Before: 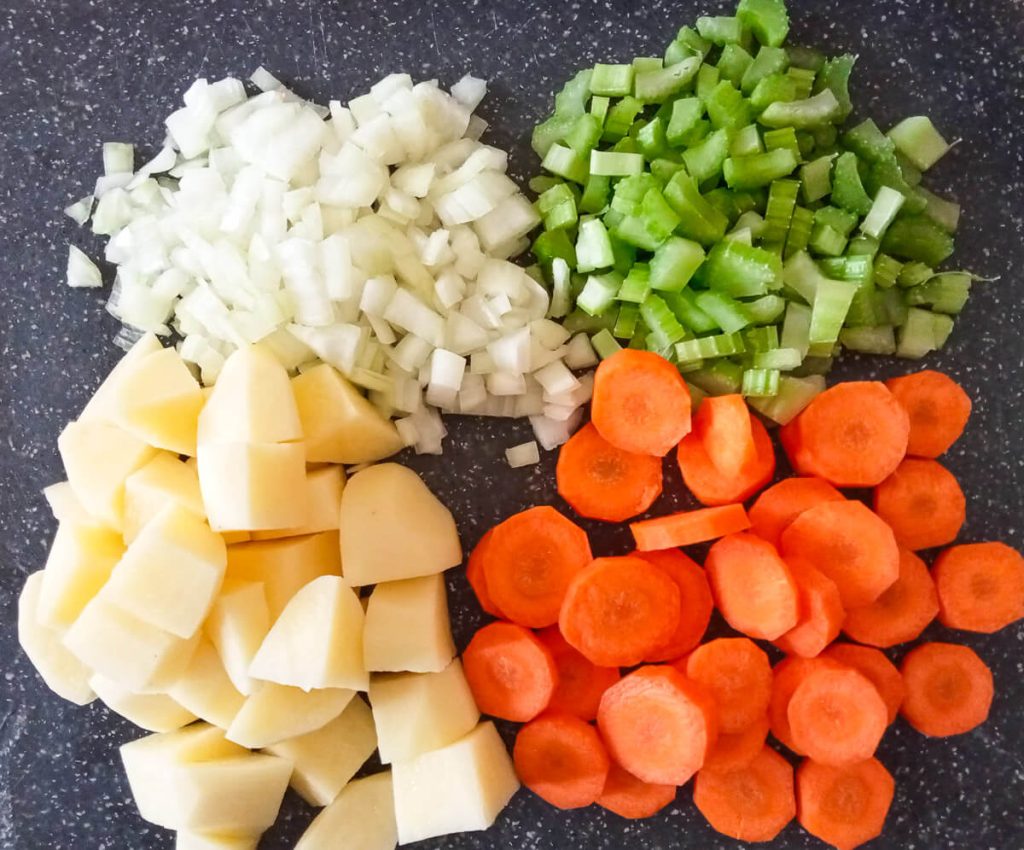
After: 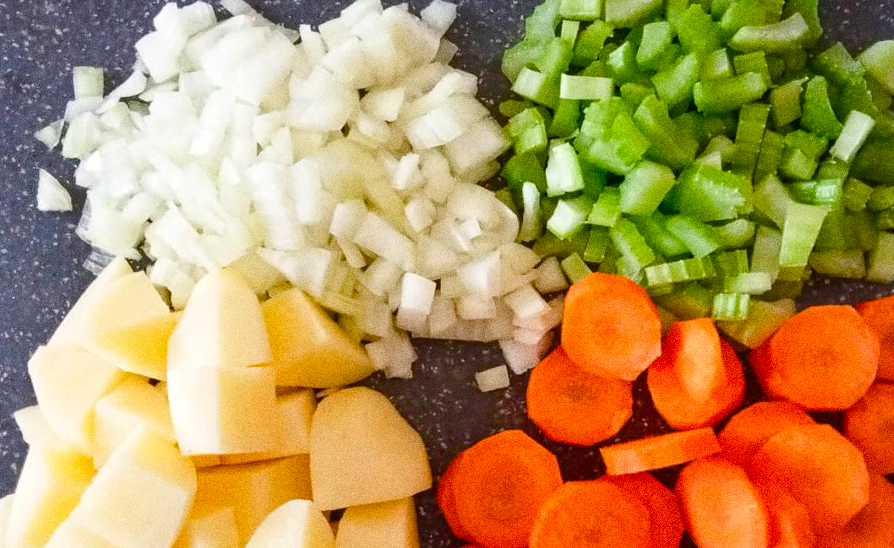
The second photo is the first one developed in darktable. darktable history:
grain: coarseness 0.09 ISO, strength 40%
crop: left 3.015%, top 8.969%, right 9.647%, bottom 26.457%
color balance rgb: perceptual saturation grading › global saturation 35%, perceptual saturation grading › highlights -30%, perceptual saturation grading › shadows 35%, perceptual brilliance grading › global brilliance 3%, perceptual brilliance grading › highlights -3%, perceptual brilliance grading › shadows 3%
tone equalizer: on, module defaults
